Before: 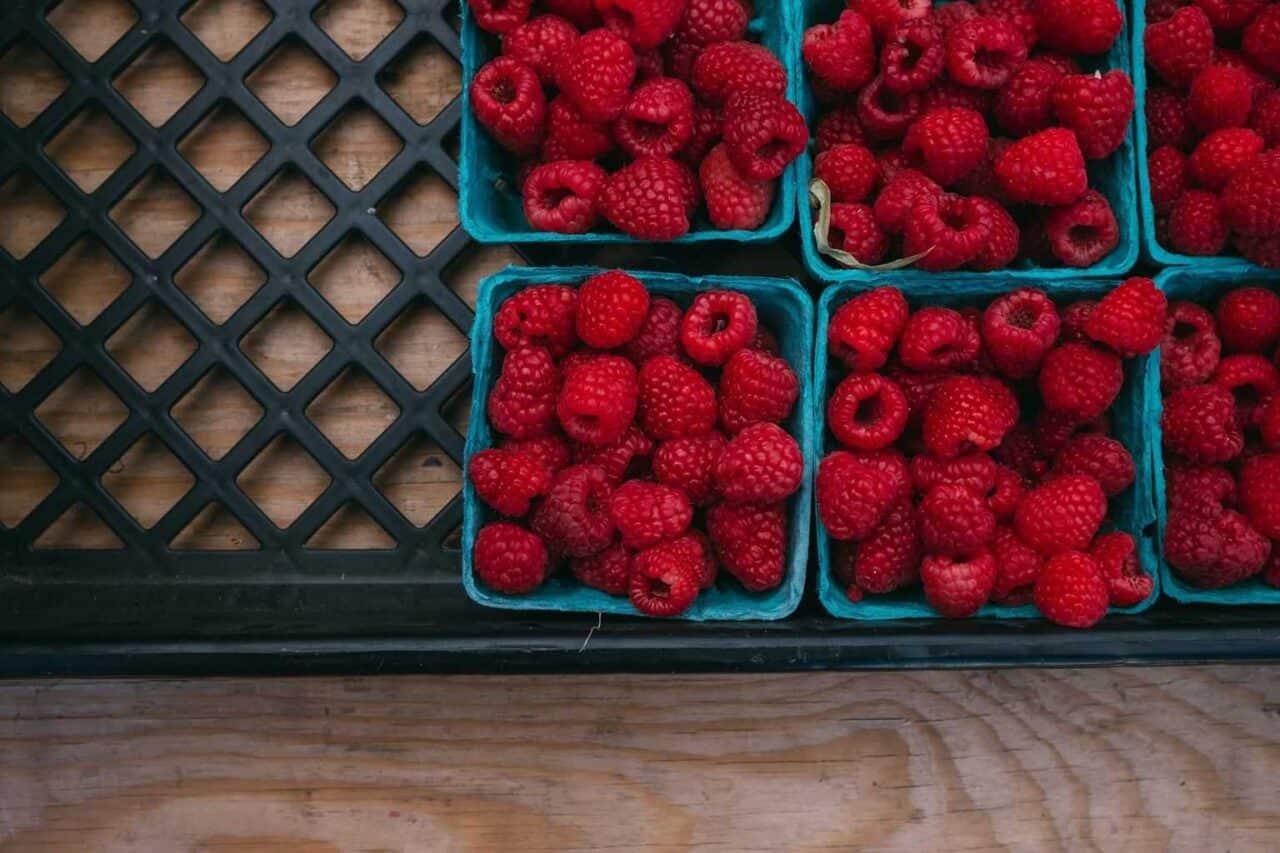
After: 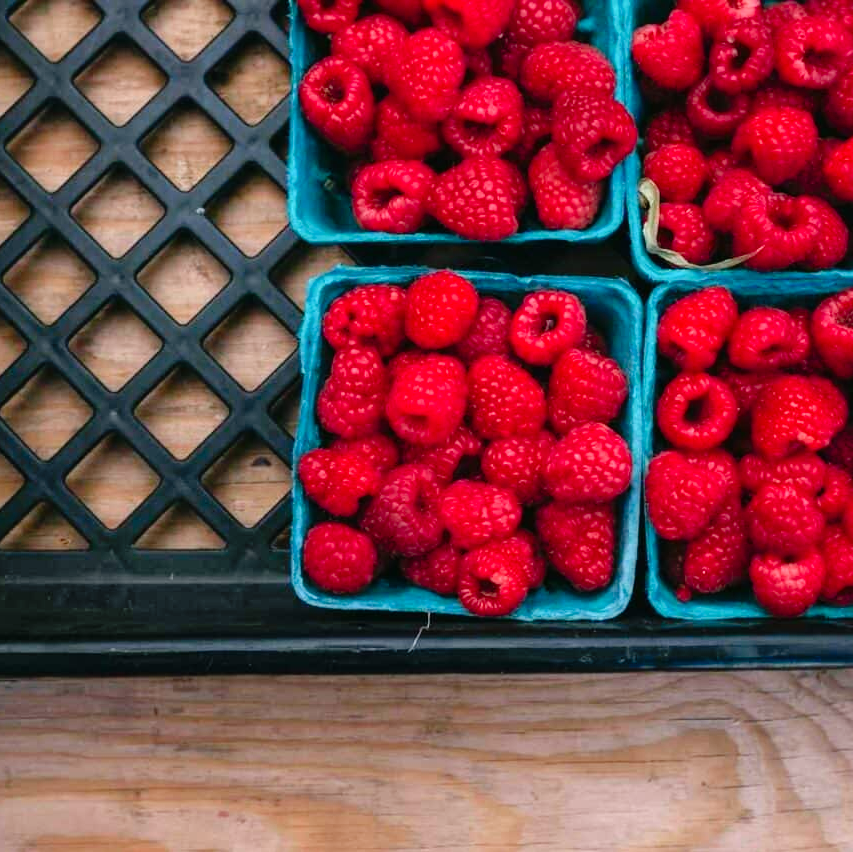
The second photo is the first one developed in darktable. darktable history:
crop and rotate: left 13.376%, right 19.916%
tone equalizer: on, module defaults
levels: levels [0, 0.397, 0.955]
contrast brightness saturation: contrast 0.074
filmic rgb: black relative exposure -8 EV, white relative exposure 2.45 EV, threshold 3.03 EV, hardness 6.35, enable highlight reconstruction true
